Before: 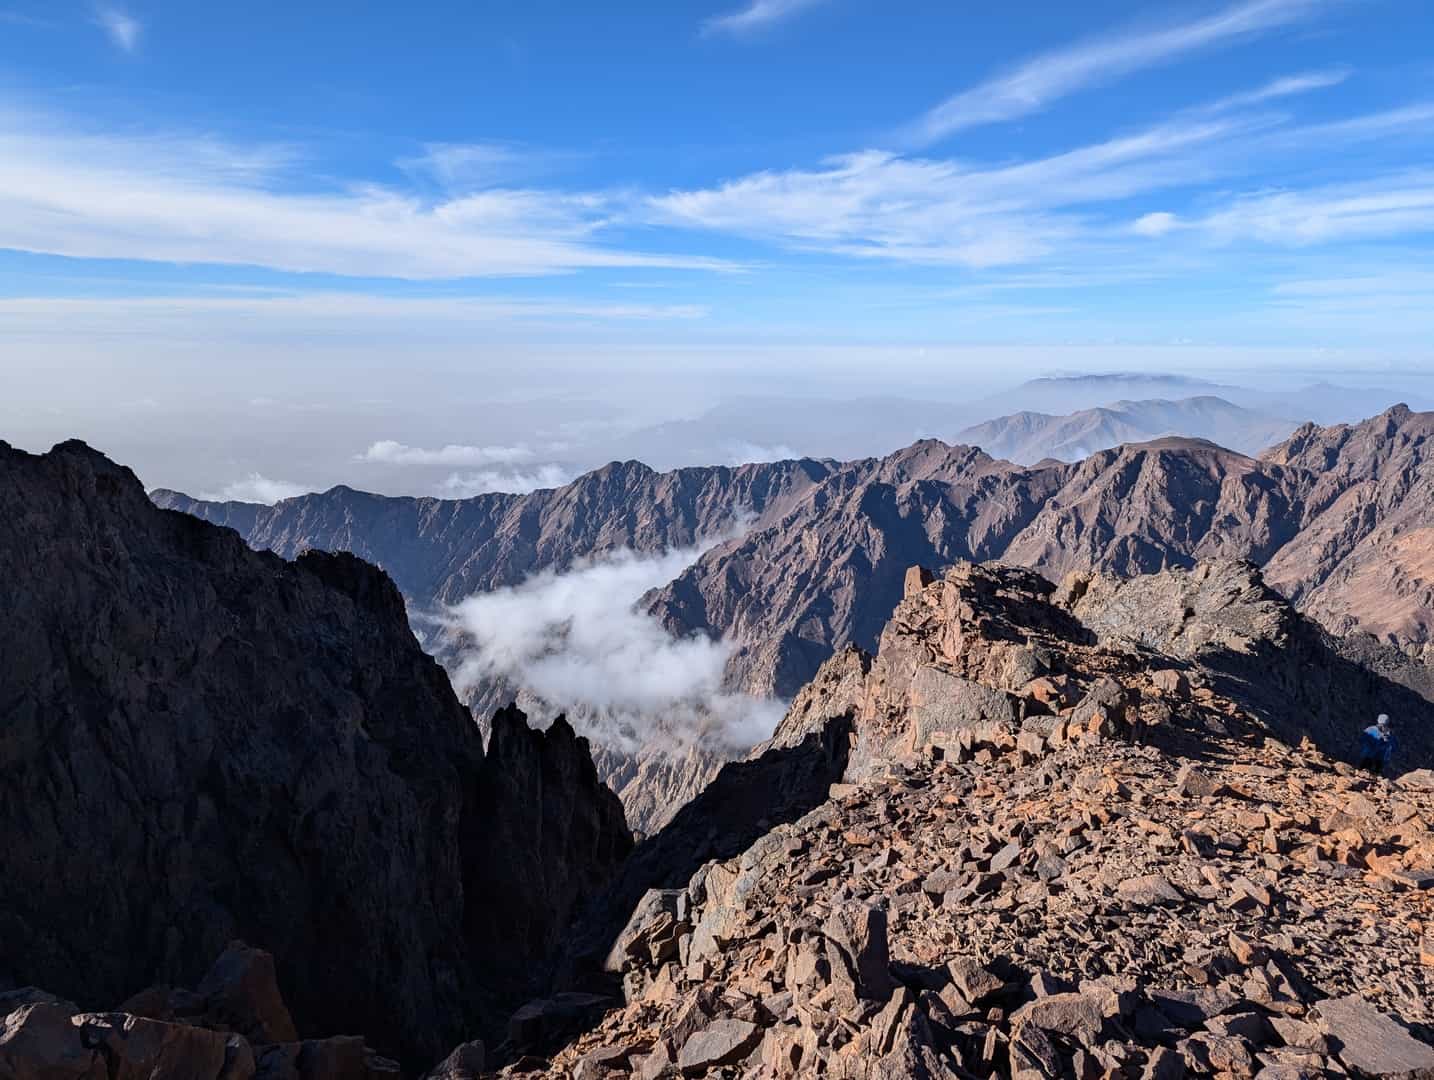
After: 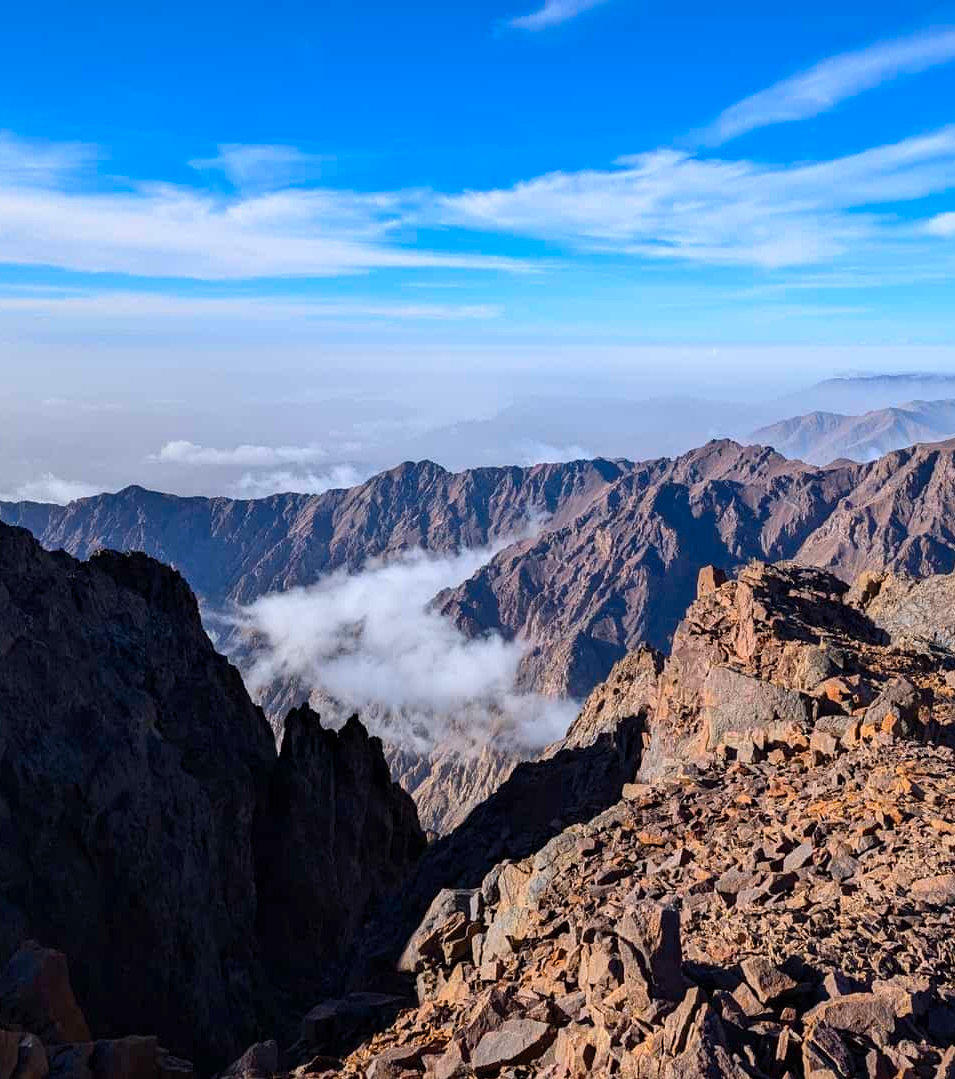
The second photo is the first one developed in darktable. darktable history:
color balance rgb: linear chroma grading › global chroma 15%, perceptual saturation grading › global saturation 30%
crop and rotate: left 14.436%, right 18.898%
